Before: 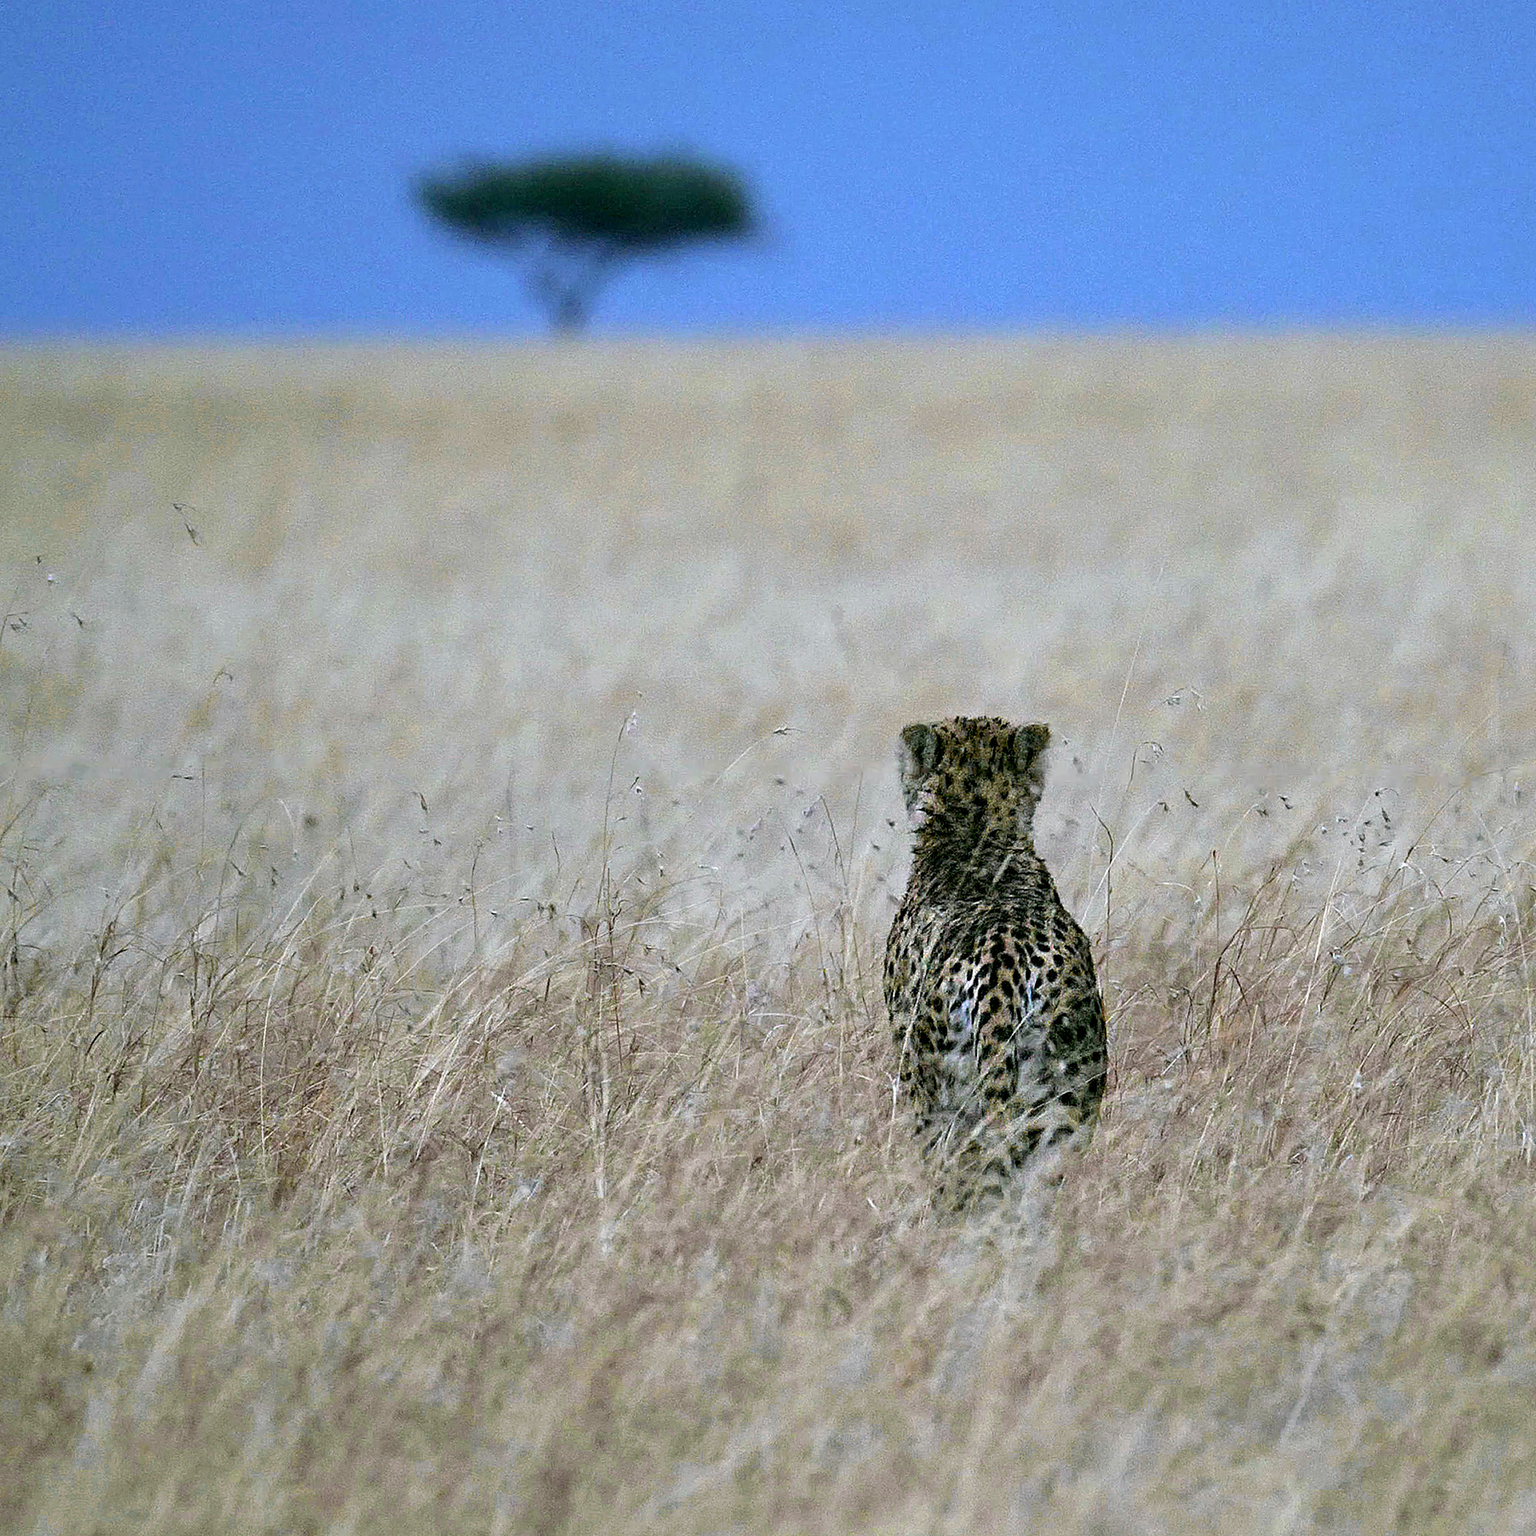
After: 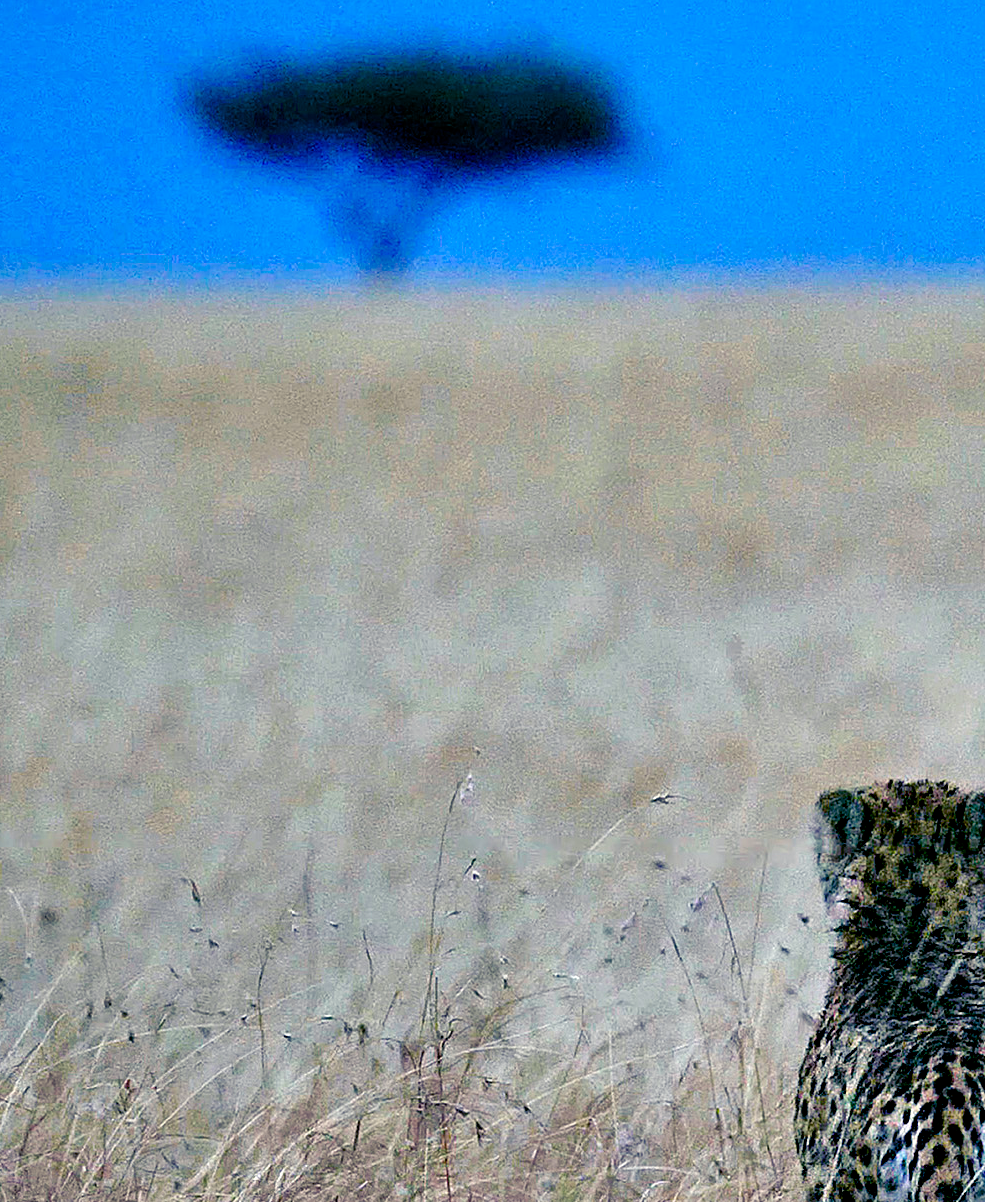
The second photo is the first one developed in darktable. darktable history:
crop: left 17.835%, top 7.675%, right 32.881%, bottom 32.213%
shadows and highlights: soften with gaussian
color balance rgb: shadows lift › luminance -28.76%, shadows lift › chroma 15%, shadows lift › hue 270°, power › chroma 1%, power › hue 255°, highlights gain › luminance 7.14%, highlights gain › chroma 2%, highlights gain › hue 90°, global offset › luminance -0.29%, global offset › hue 260°, perceptual saturation grading › global saturation 20%, perceptual saturation grading › highlights -13.92%, perceptual saturation grading › shadows 50%
